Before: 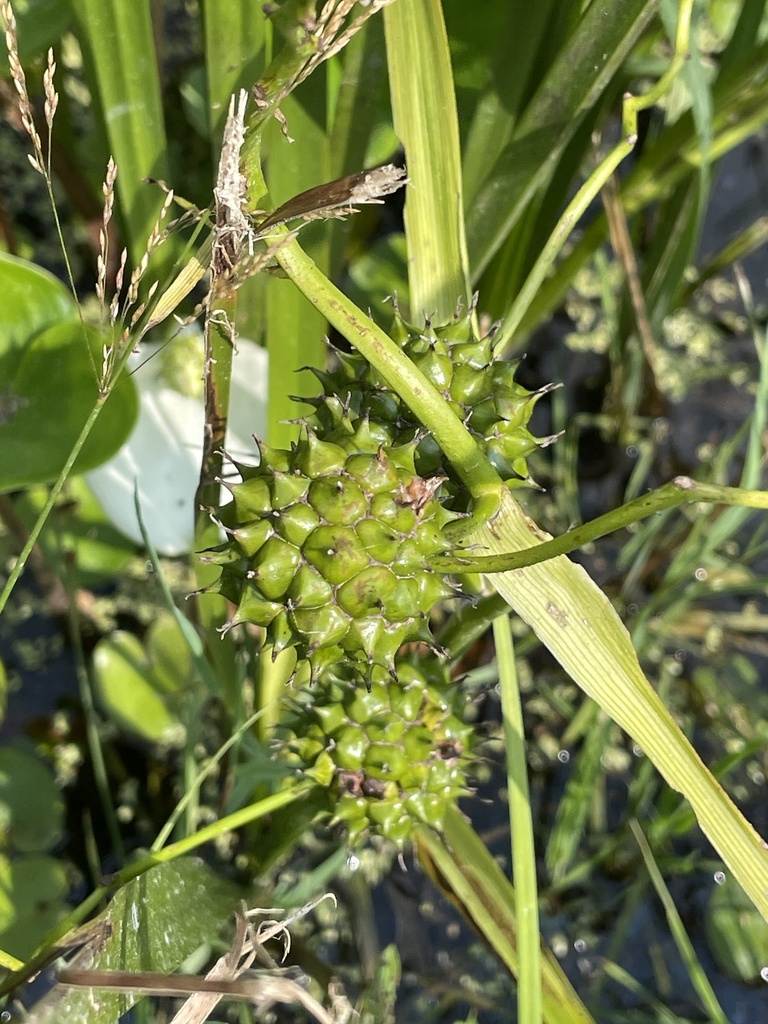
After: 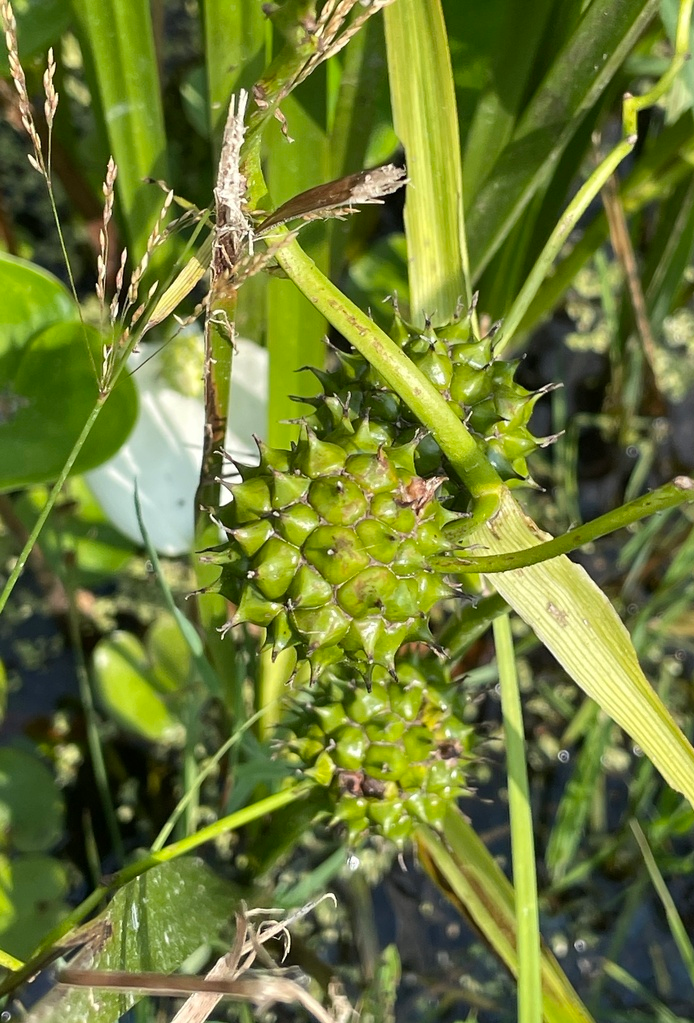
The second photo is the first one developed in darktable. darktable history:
crop: right 9.518%, bottom 0.048%
